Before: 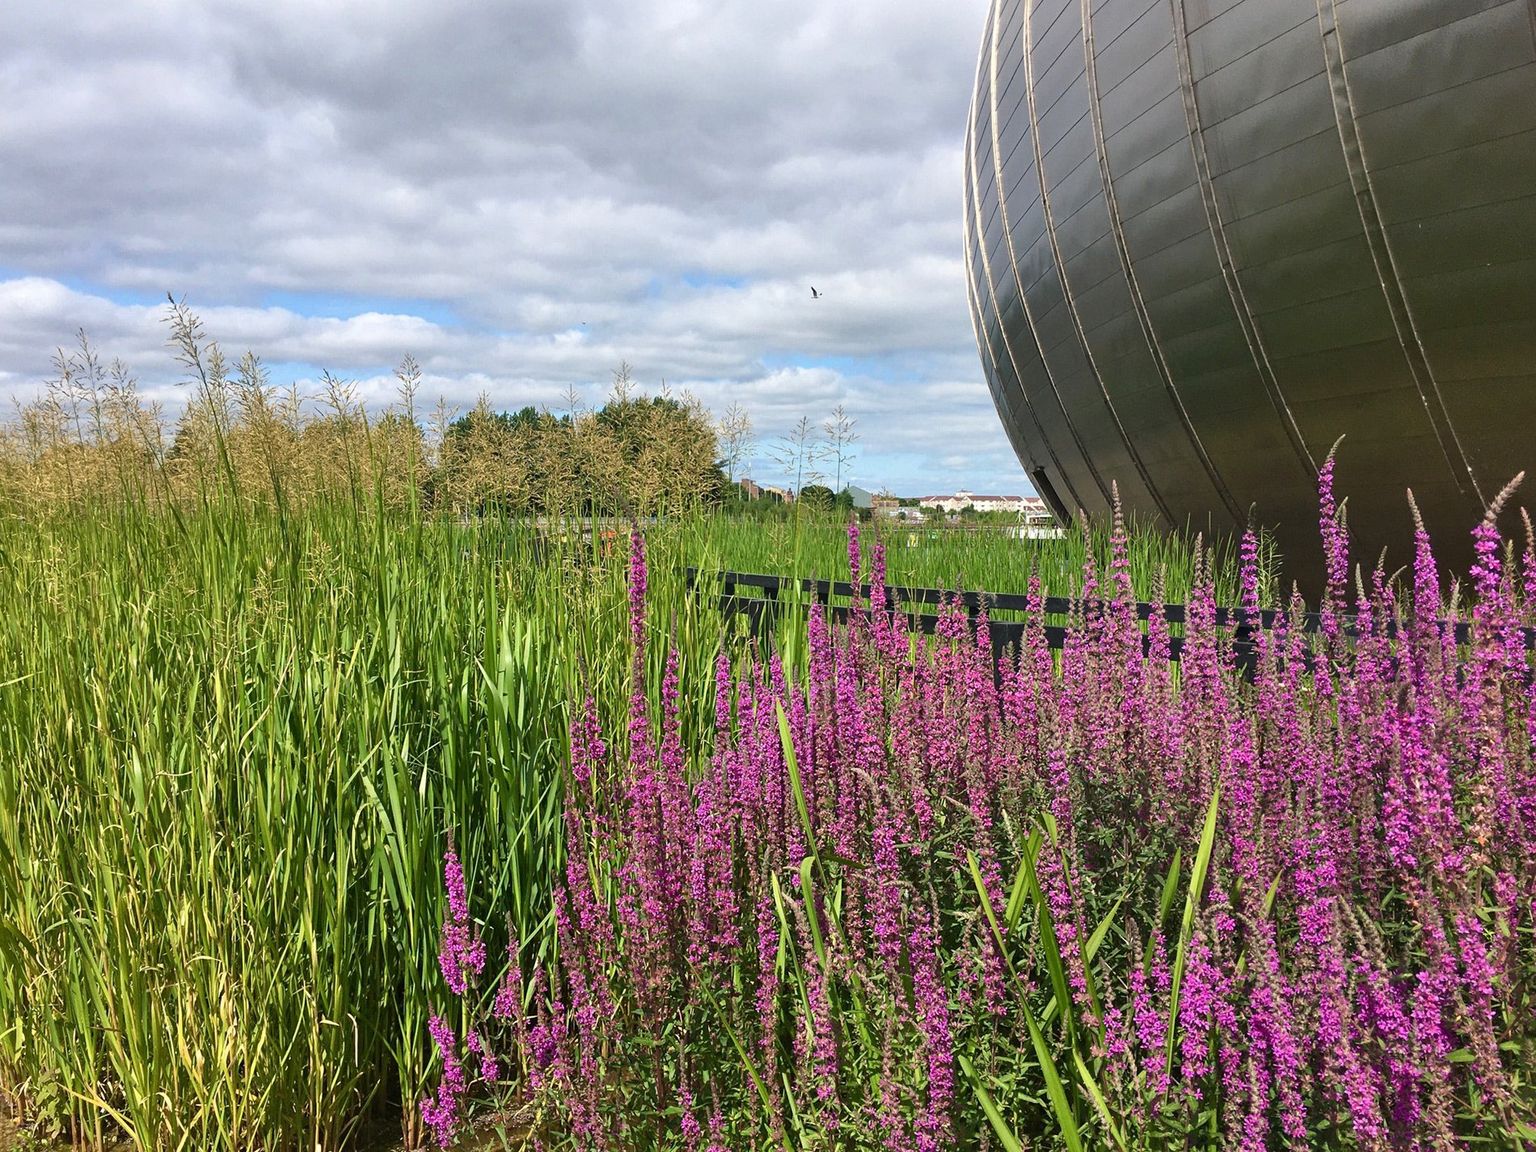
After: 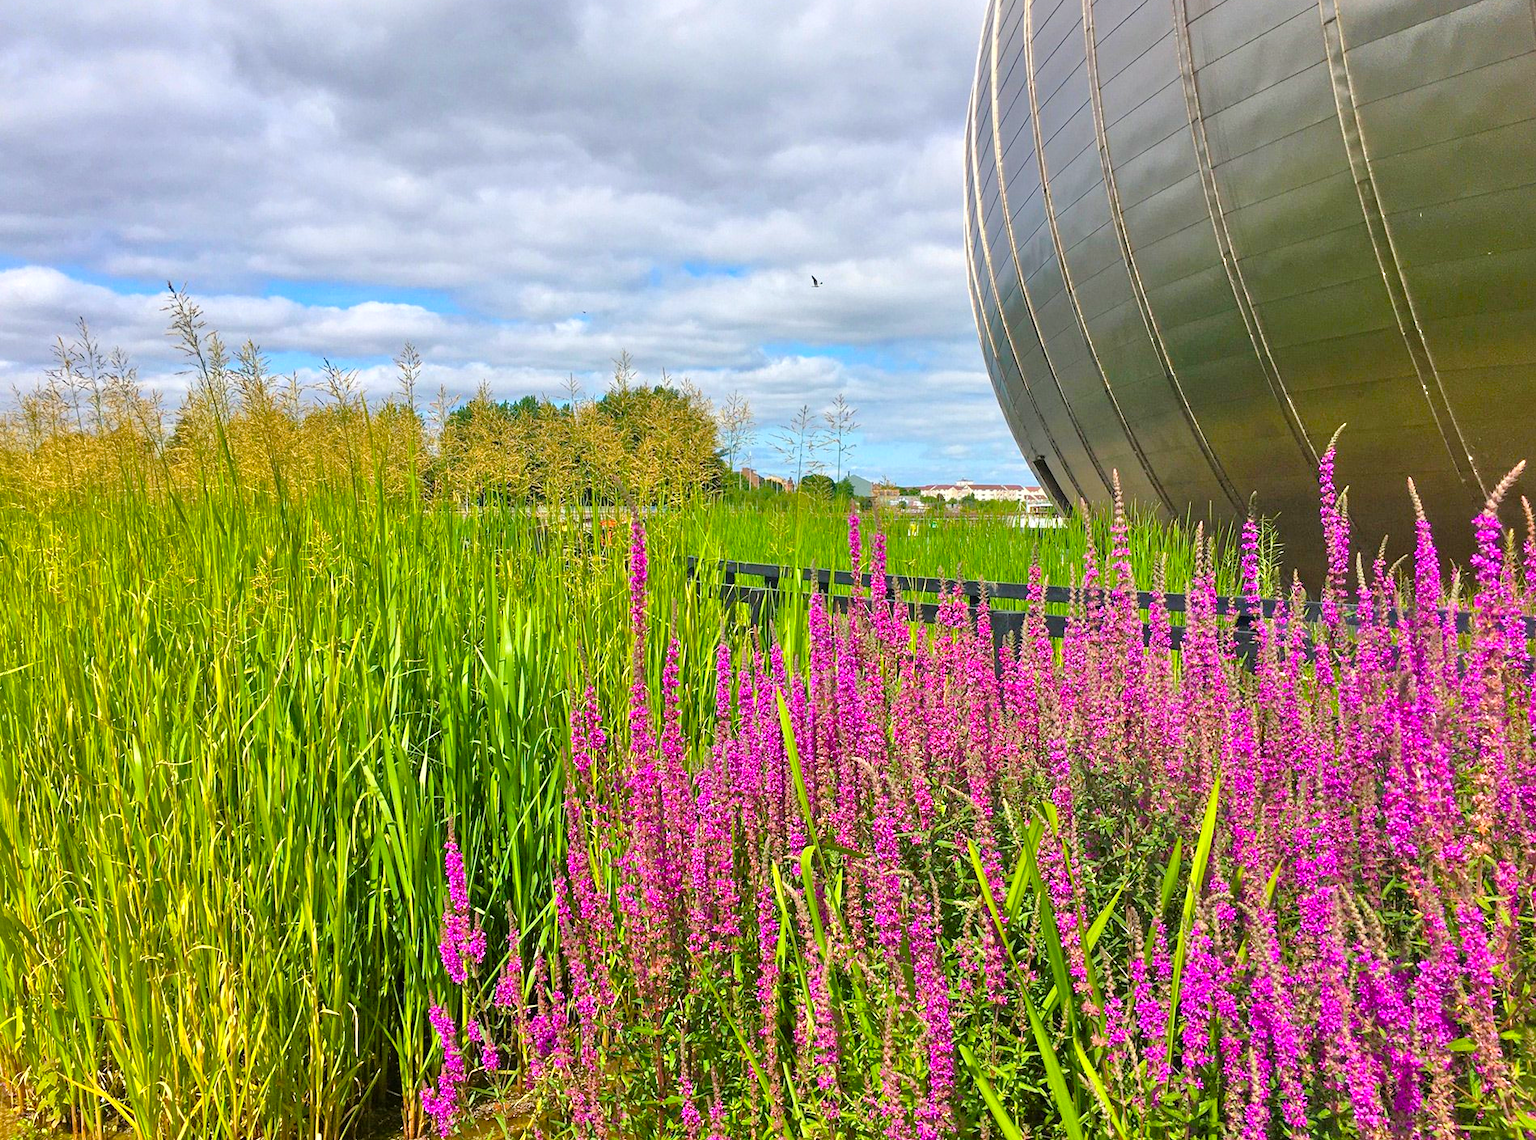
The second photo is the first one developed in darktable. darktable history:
color balance rgb: linear chroma grading › global chroma 15%, perceptual saturation grading › global saturation 30%
crop: top 1.049%, right 0.001%
tone equalizer: -7 EV 0.15 EV, -6 EV 0.6 EV, -5 EV 1.15 EV, -4 EV 1.33 EV, -3 EV 1.15 EV, -2 EV 0.6 EV, -1 EV 0.15 EV, mask exposure compensation -0.5 EV
